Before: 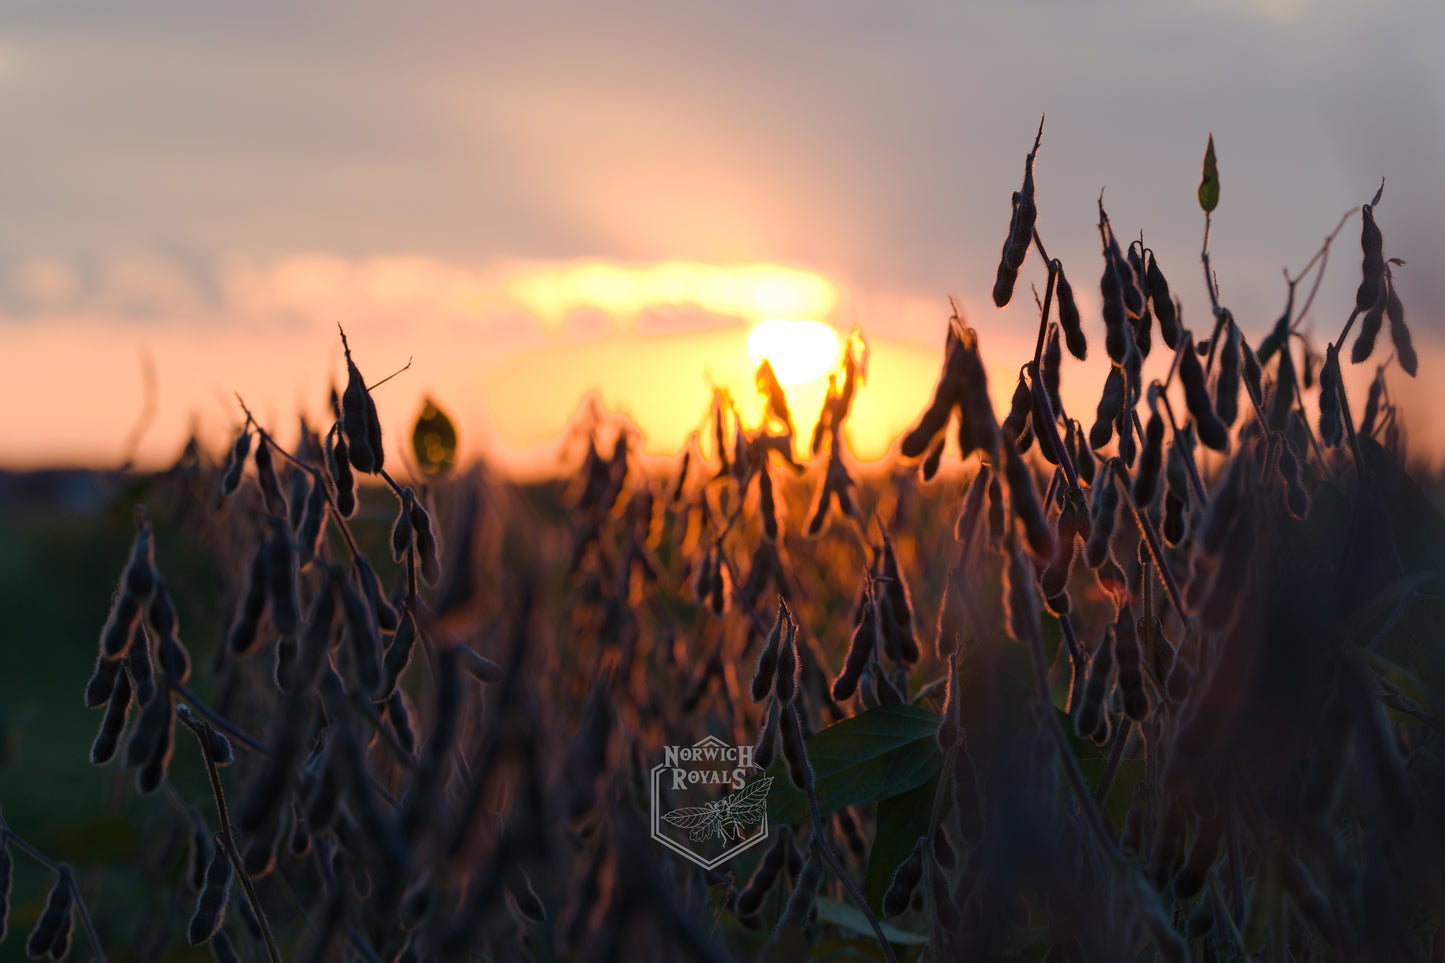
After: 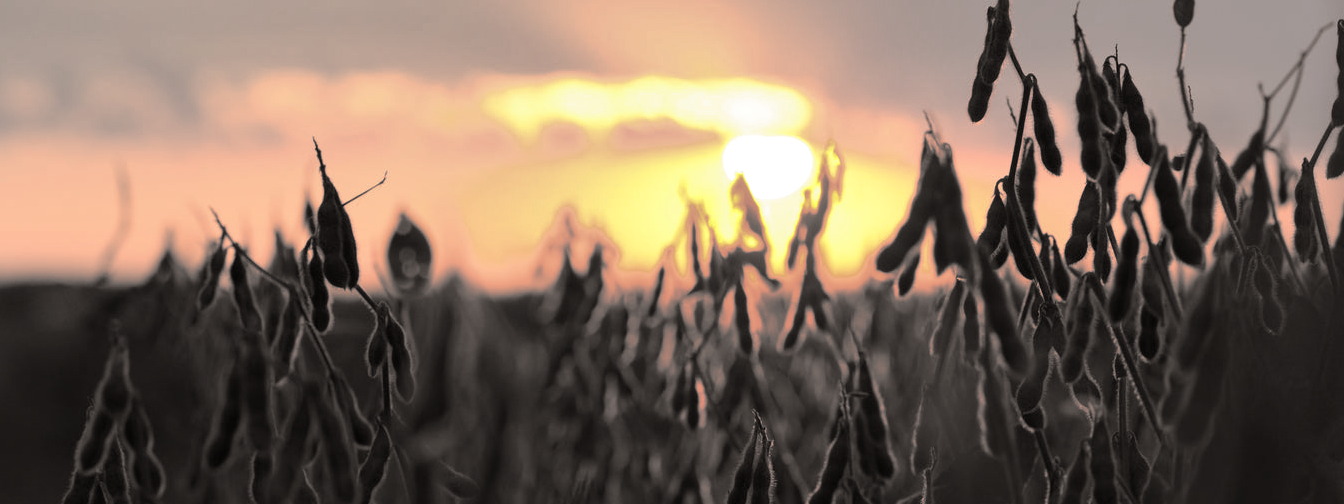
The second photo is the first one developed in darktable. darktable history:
crop: left 1.744%, top 19.225%, right 5.069%, bottom 28.357%
shadows and highlights: shadows 12, white point adjustment 1.2, soften with gaussian
split-toning: shadows › hue 26°, shadows › saturation 0.09, highlights › hue 40°, highlights › saturation 0.18, balance -63, compress 0%
